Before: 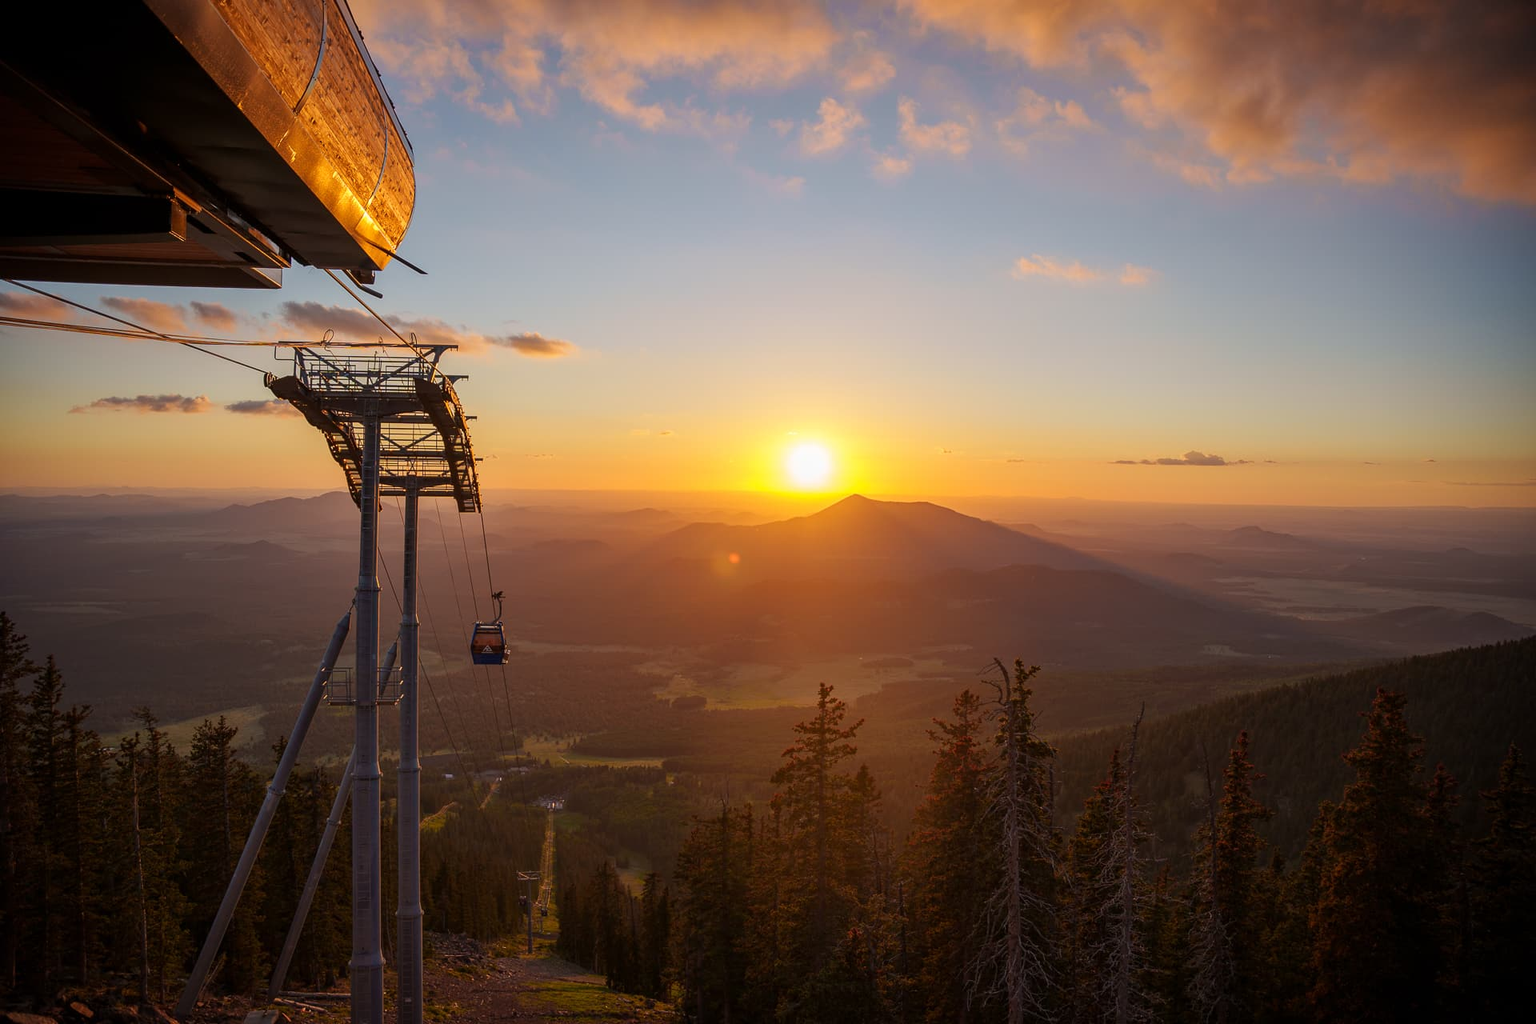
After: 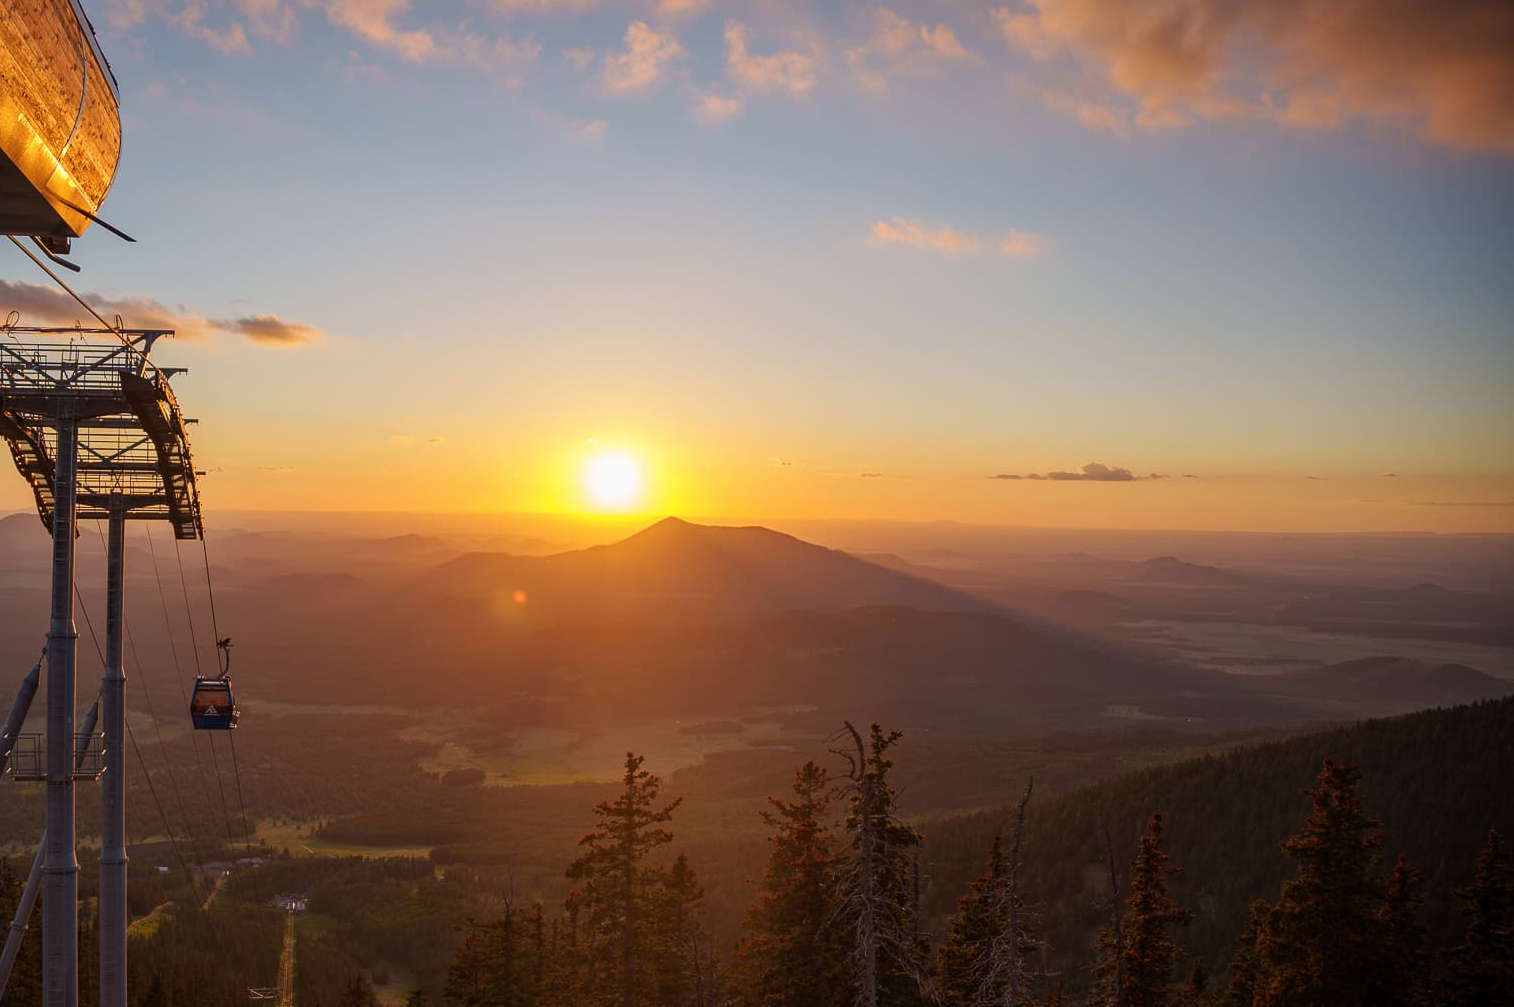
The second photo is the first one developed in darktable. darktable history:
crop and rotate: left 20.74%, top 7.912%, right 0.375%, bottom 13.378%
contrast brightness saturation: saturation -0.04
